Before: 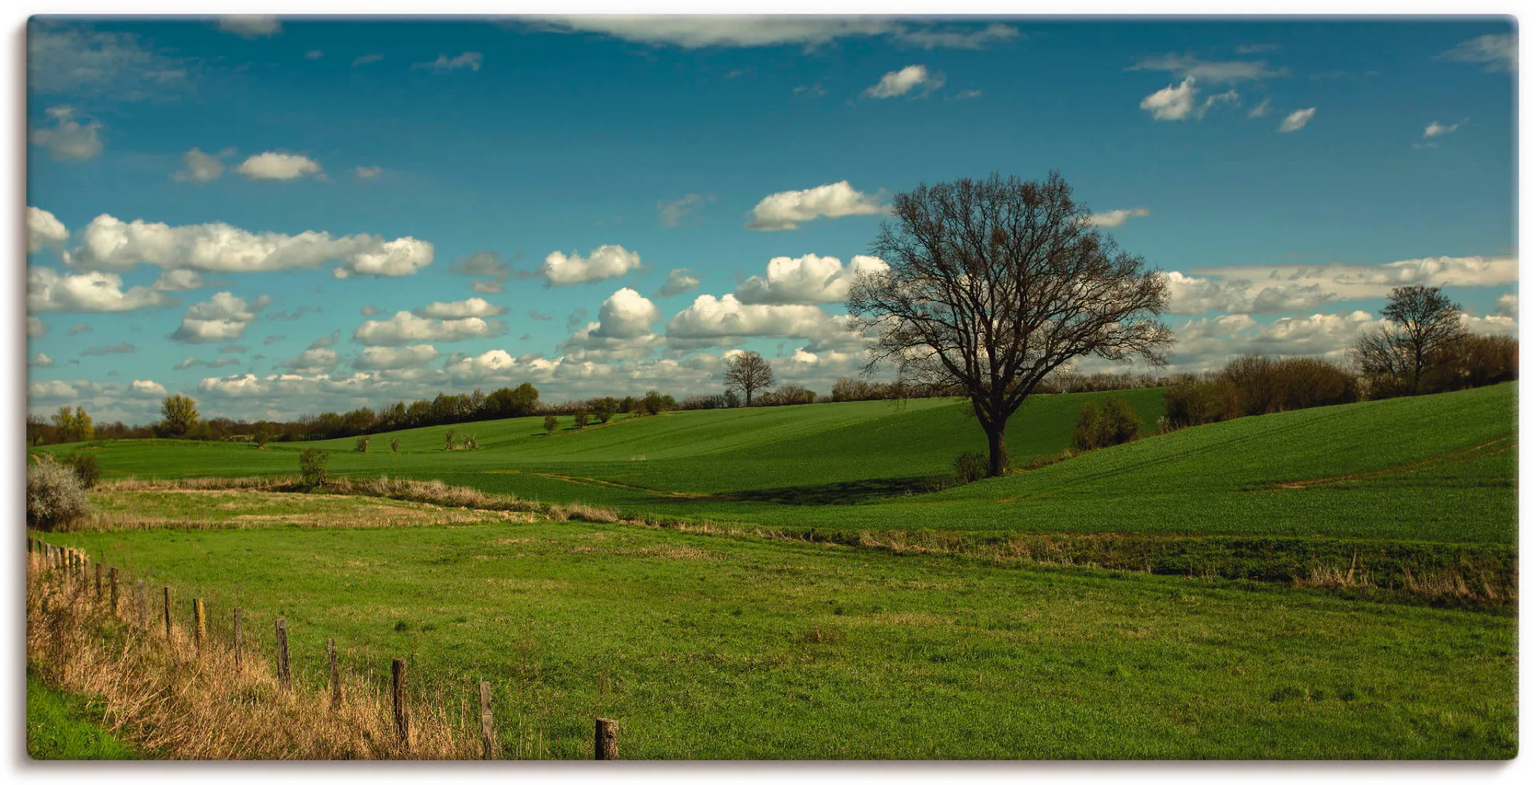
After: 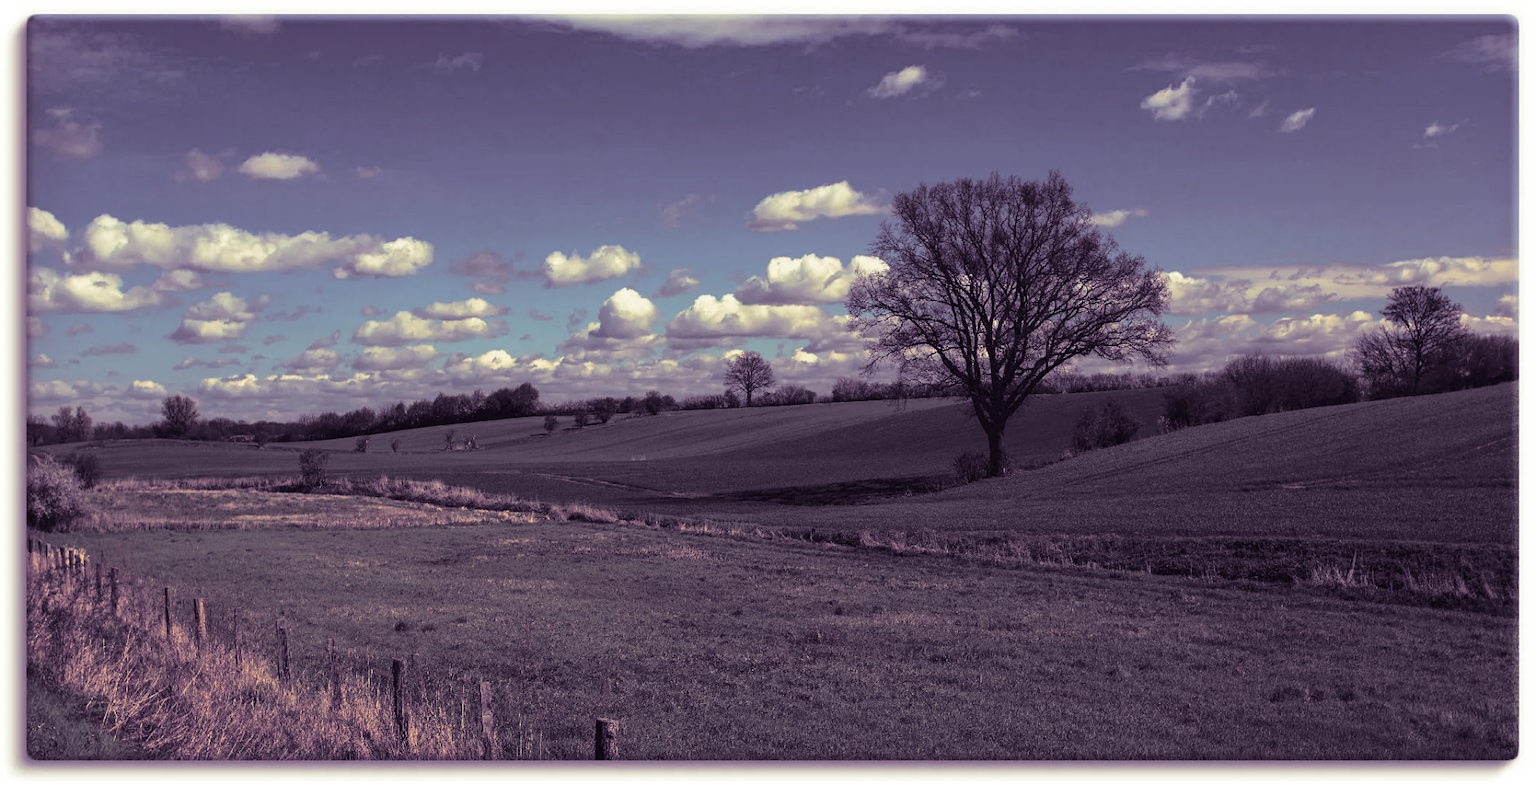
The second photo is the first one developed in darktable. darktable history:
split-toning: shadows › hue 266.4°, shadows › saturation 0.4, highlights › hue 61.2°, highlights › saturation 0.3, compress 0%
